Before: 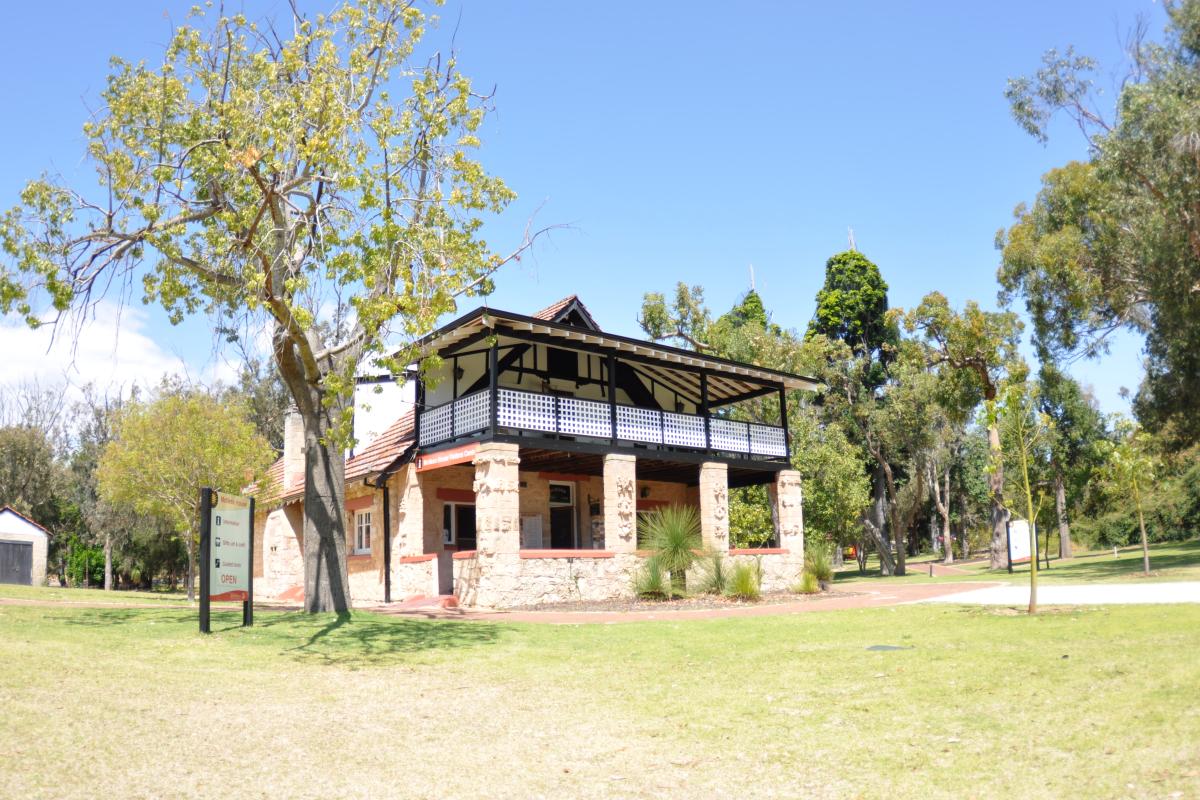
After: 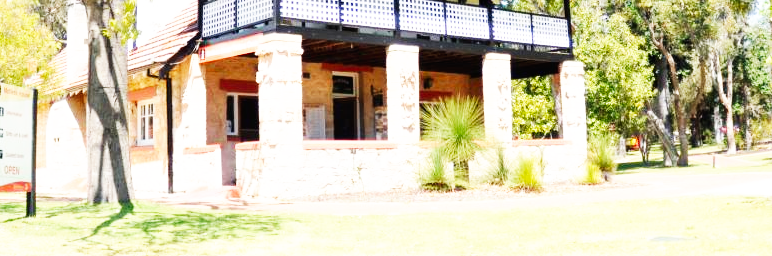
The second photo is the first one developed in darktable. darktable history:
crop: left 18.091%, top 51.13%, right 17.525%, bottom 16.85%
base curve: curves: ch0 [(0, 0) (0.007, 0.004) (0.027, 0.03) (0.046, 0.07) (0.207, 0.54) (0.442, 0.872) (0.673, 0.972) (1, 1)], preserve colors none
